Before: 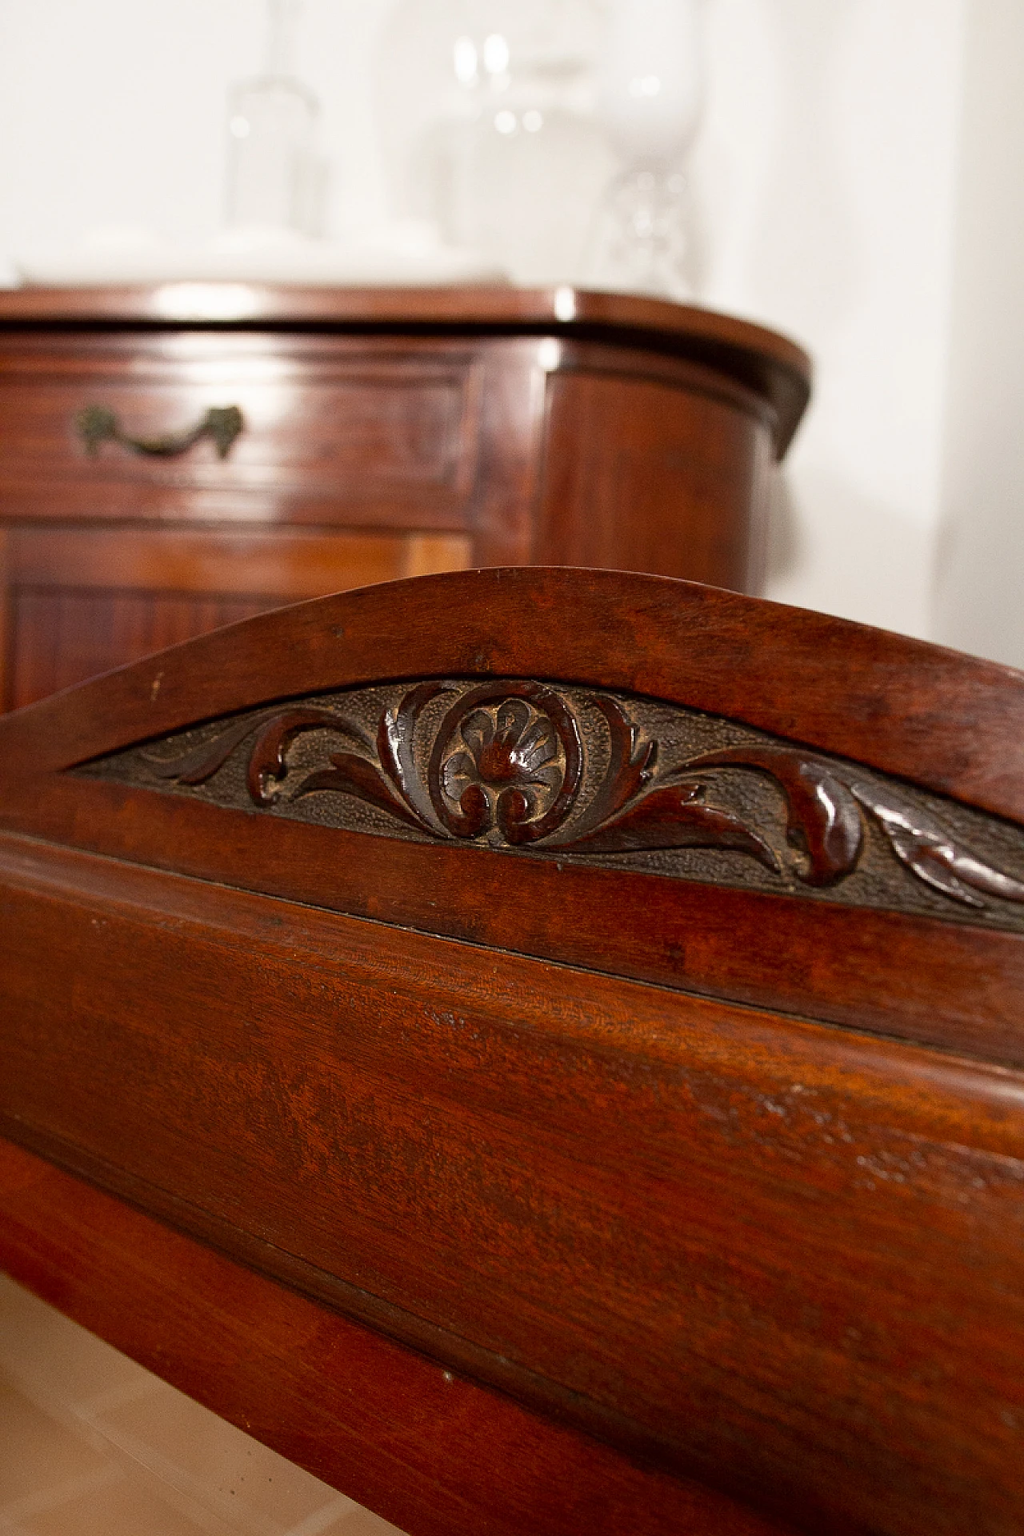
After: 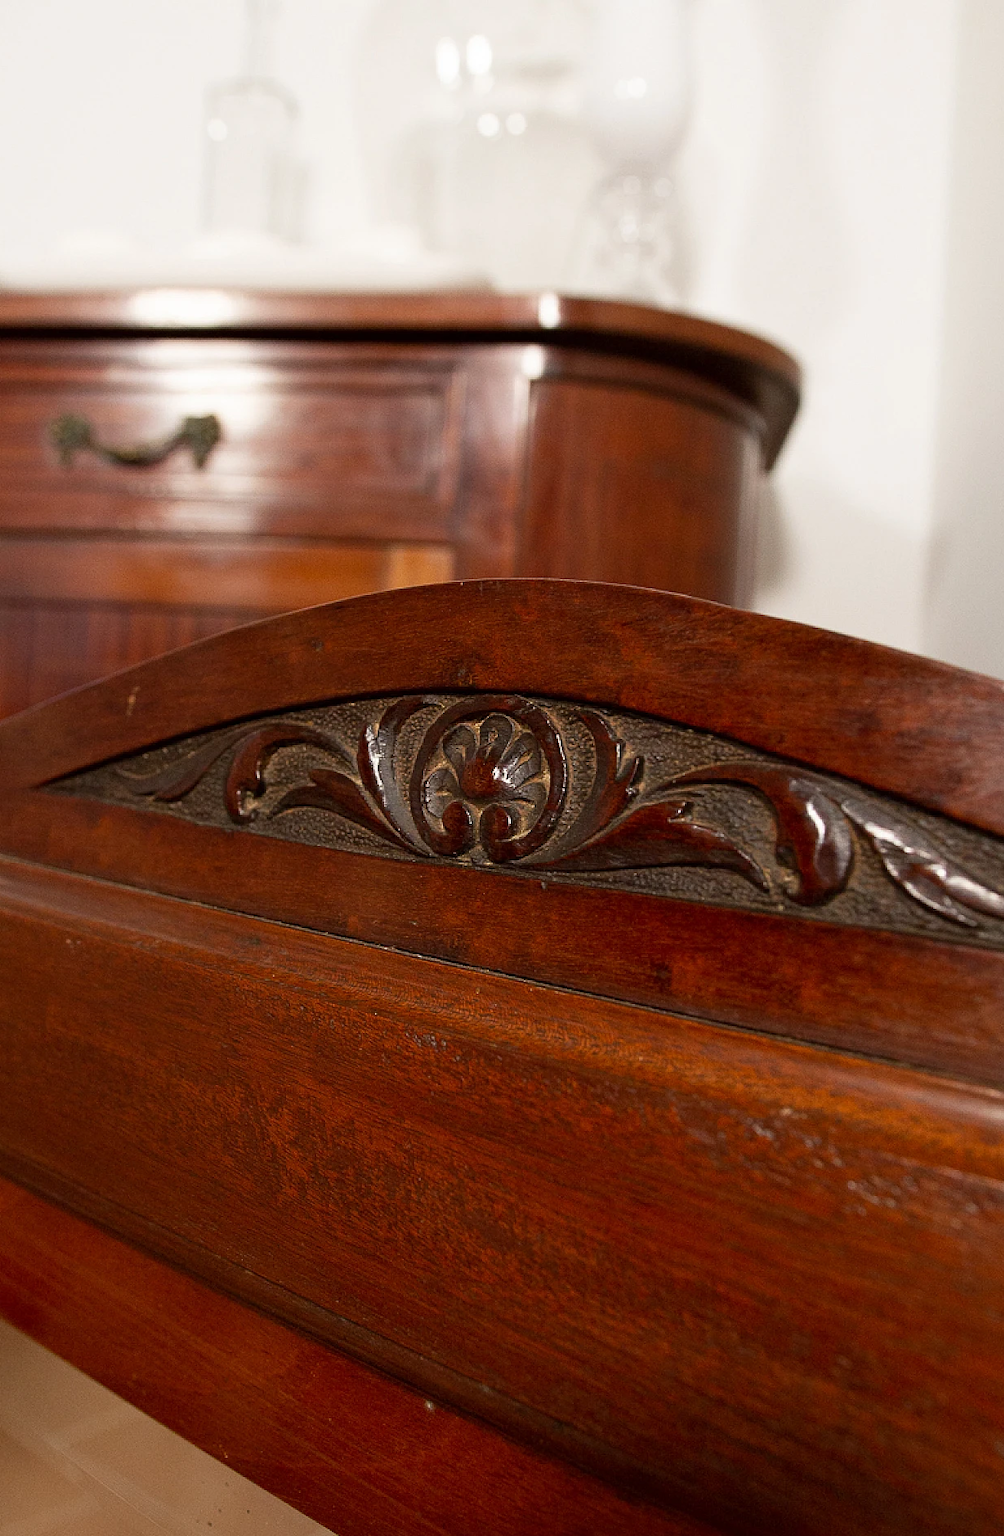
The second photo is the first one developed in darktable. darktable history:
crop and rotate: left 2.717%, right 1.137%, bottom 2.034%
